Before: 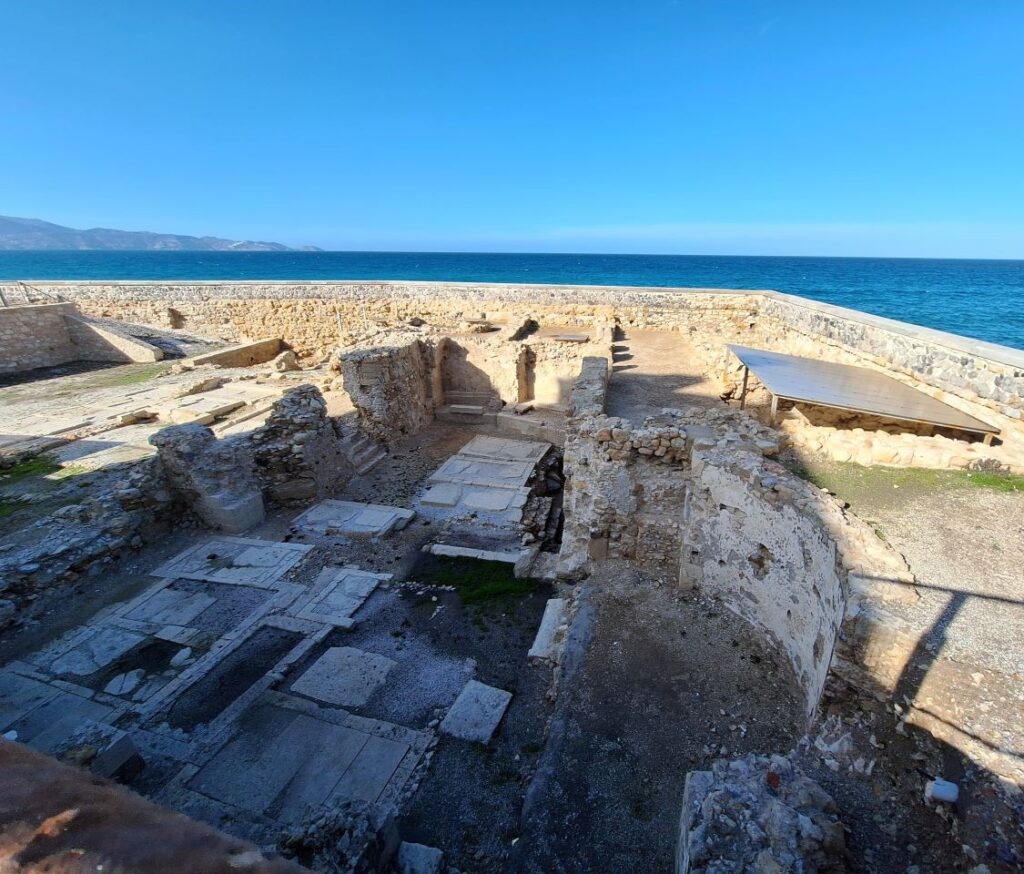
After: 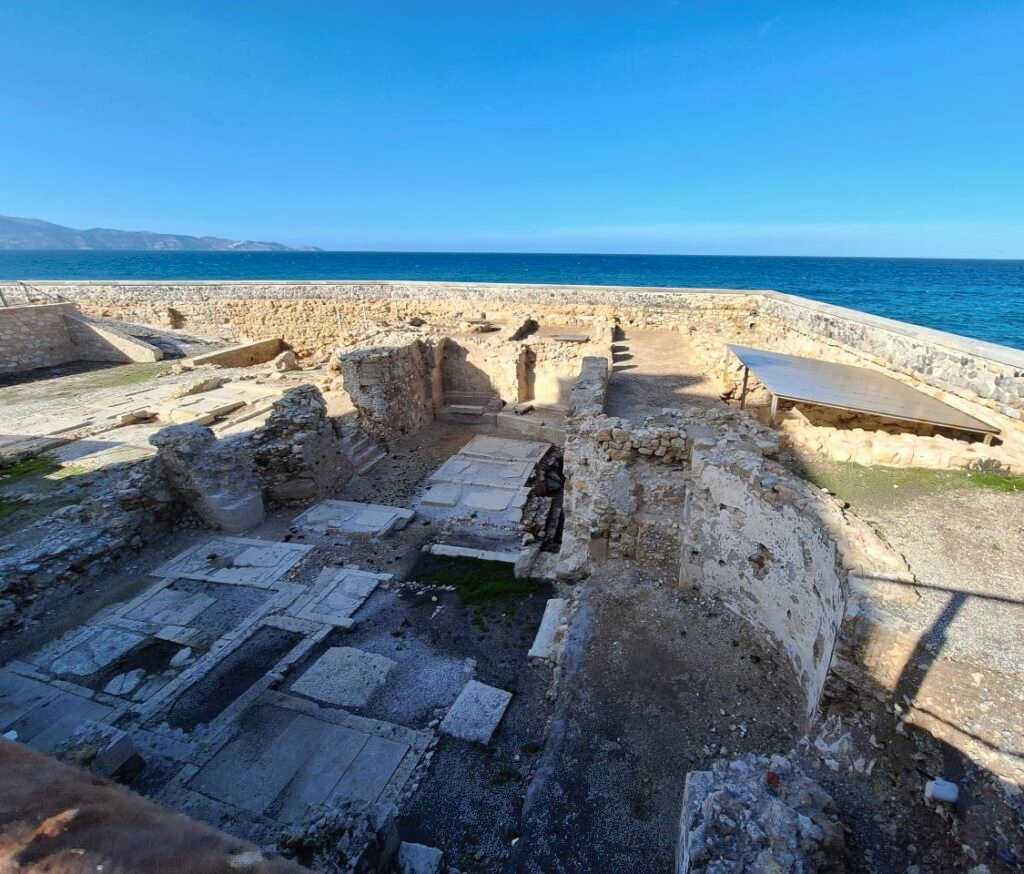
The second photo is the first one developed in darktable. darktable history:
shadows and highlights: shadows 35.01, highlights -35, highlights color adjustment 41.21%, soften with gaussian
tone equalizer: edges refinement/feathering 500, mask exposure compensation -1.57 EV, preserve details no
tone curve: curves: ch0 [(0, 0) (0.003, 0.013) (0.011, 0.017) (0.025, 0.028) (0.044, 0.049) (0.069, 0.07) (0.1, 0.103) (0.136, 0.143) (0.177, 0.186) (0.224, 0.232) (0.277, 0.282) (0.335, 0.333) (0.399, 0.405) (0.468, 0.477) (0.543, 0.54) (0.623, 0.627) (0.709, 0.709) (0.801, 0.798) (0.898, 0.902) (1, 1)], preserve colors none
